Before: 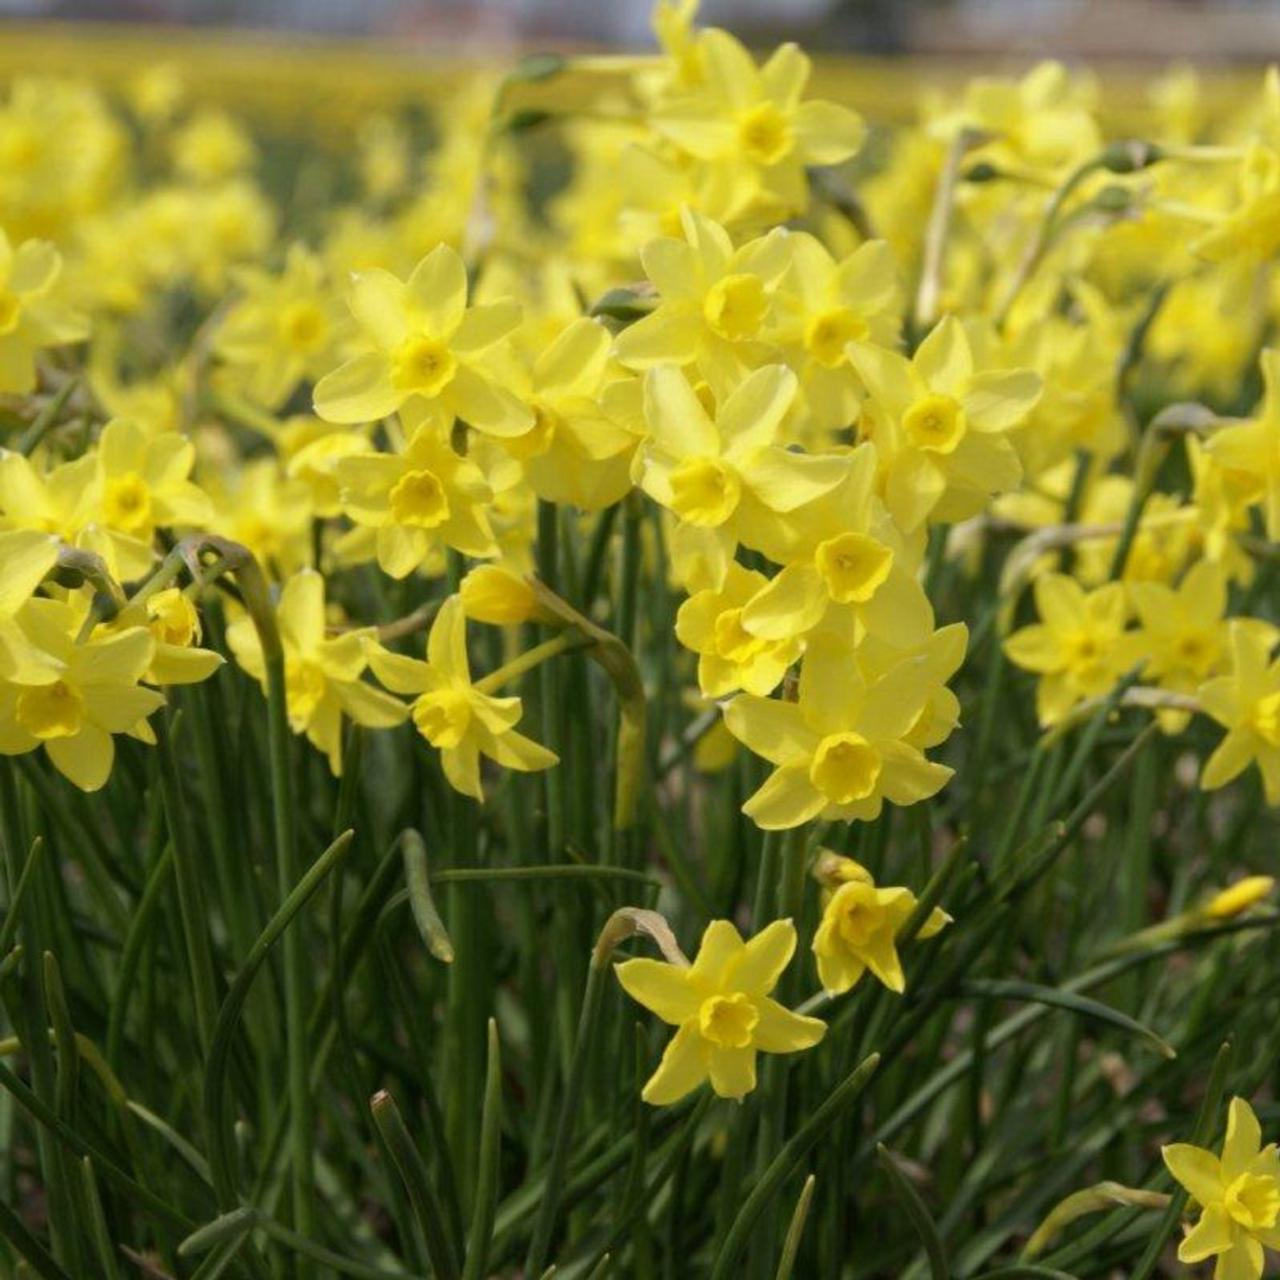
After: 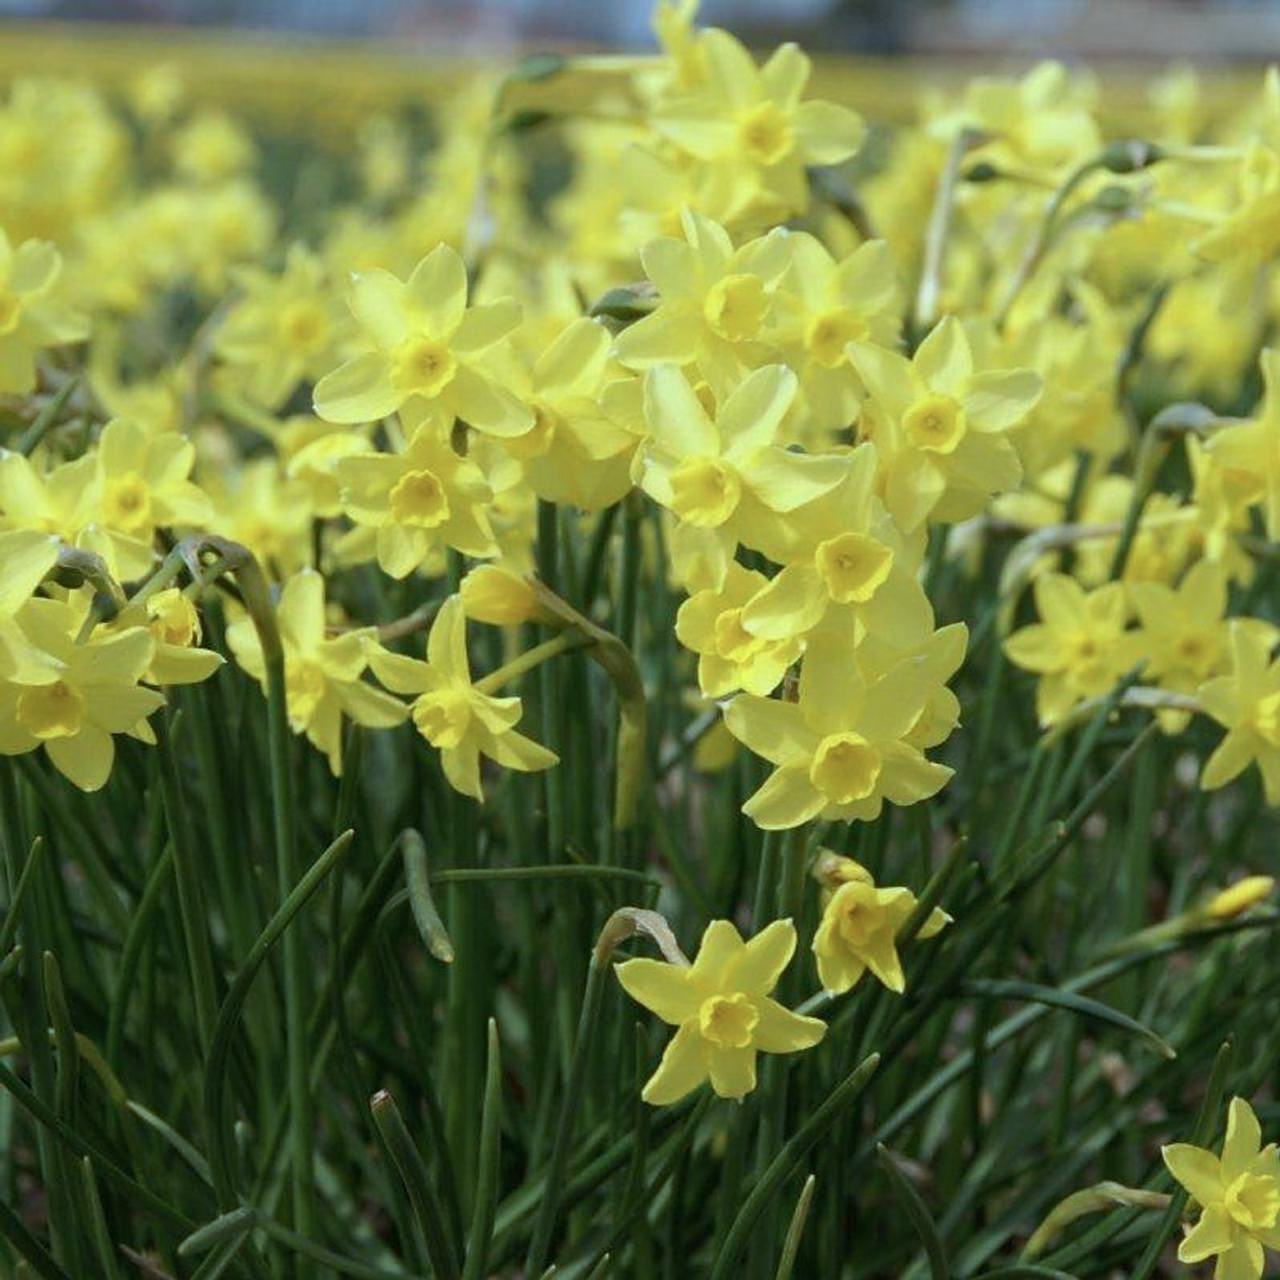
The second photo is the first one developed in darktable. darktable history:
sharpen: amount 0.476
color correction: highlights a* -10.6, highlights b* -19.47
